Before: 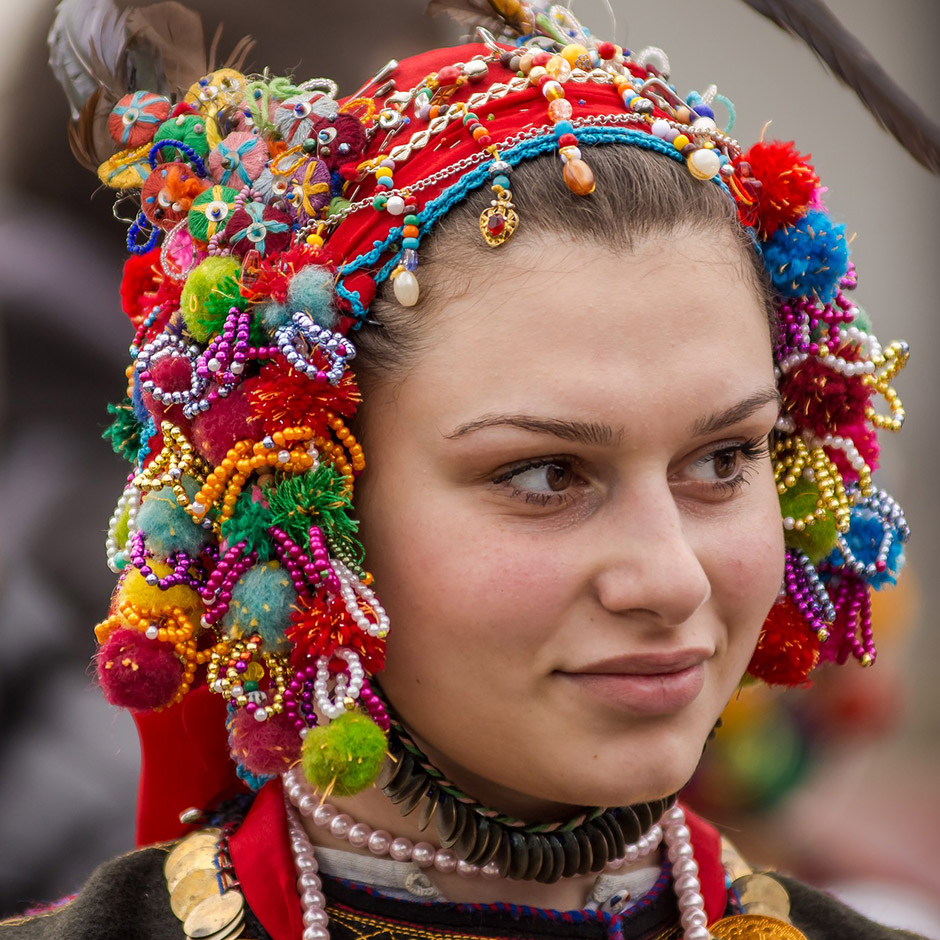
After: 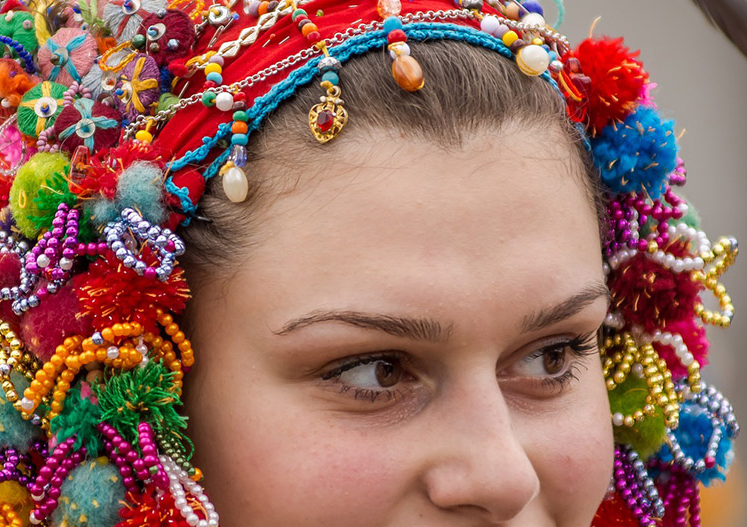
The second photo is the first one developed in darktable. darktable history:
crop: left 18.277%, top 11.113%, right 2.243%, bottom 32.821%
